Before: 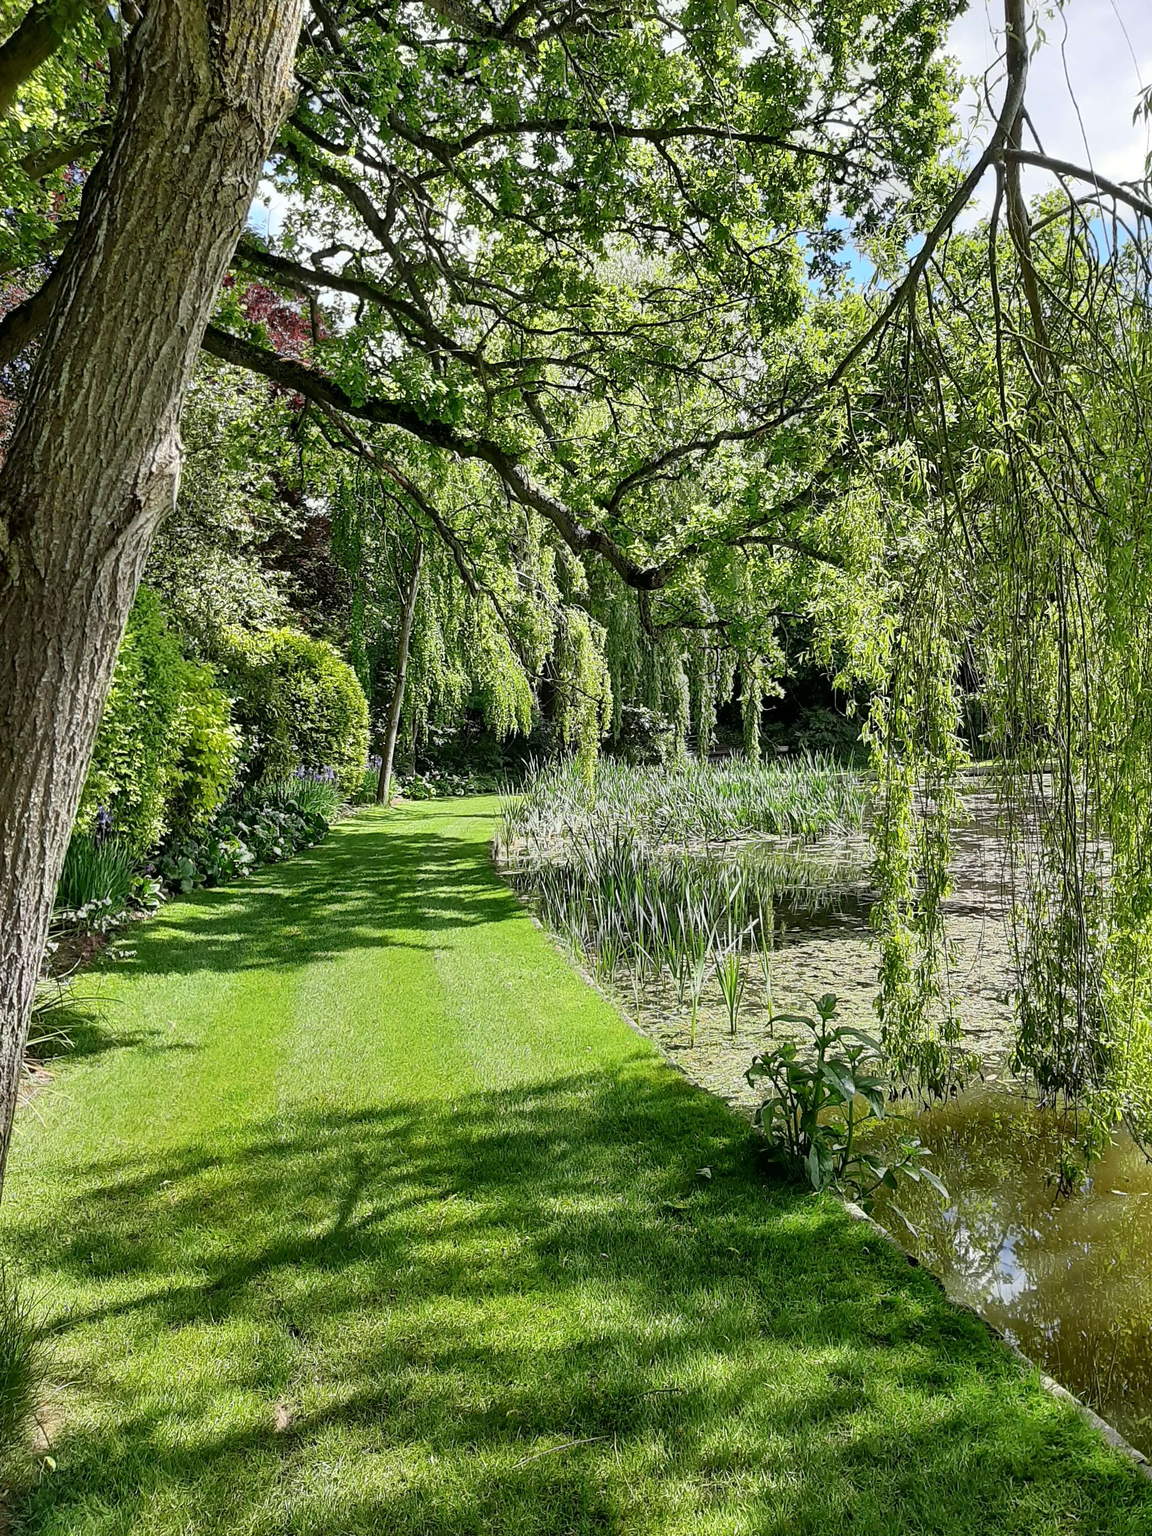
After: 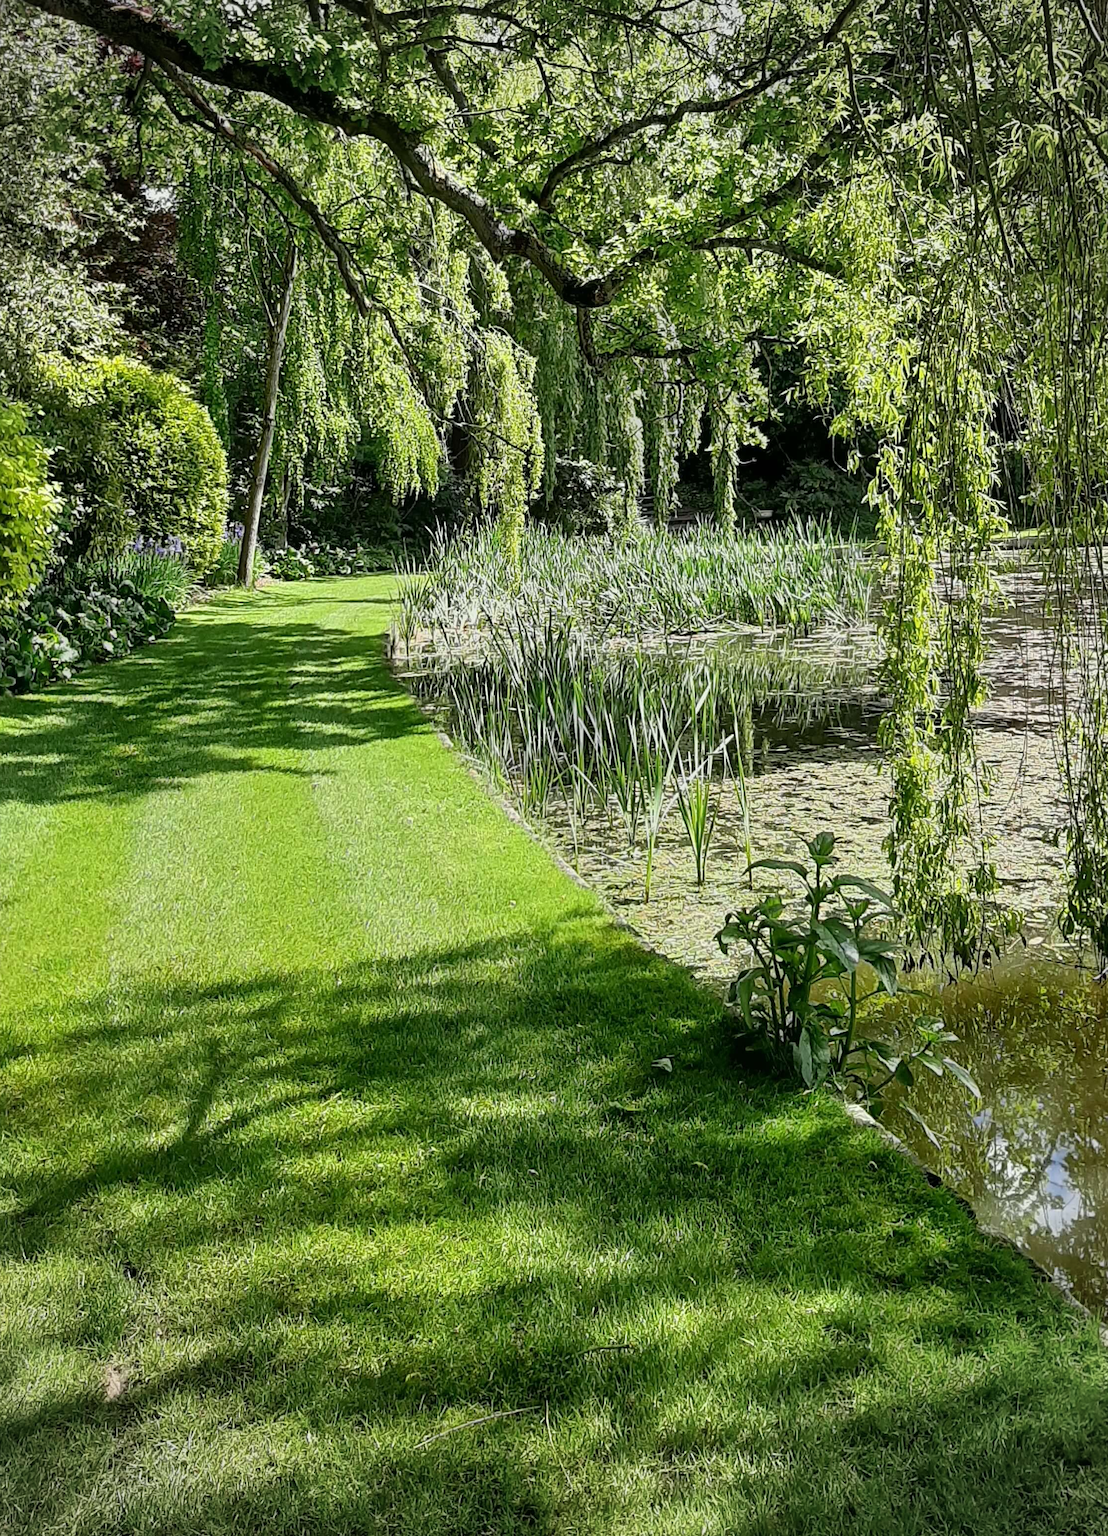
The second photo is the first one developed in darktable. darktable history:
crop: left 16.881%, top 23.037%, right 9.073%
vignetting: fall-off radius 60.95%
